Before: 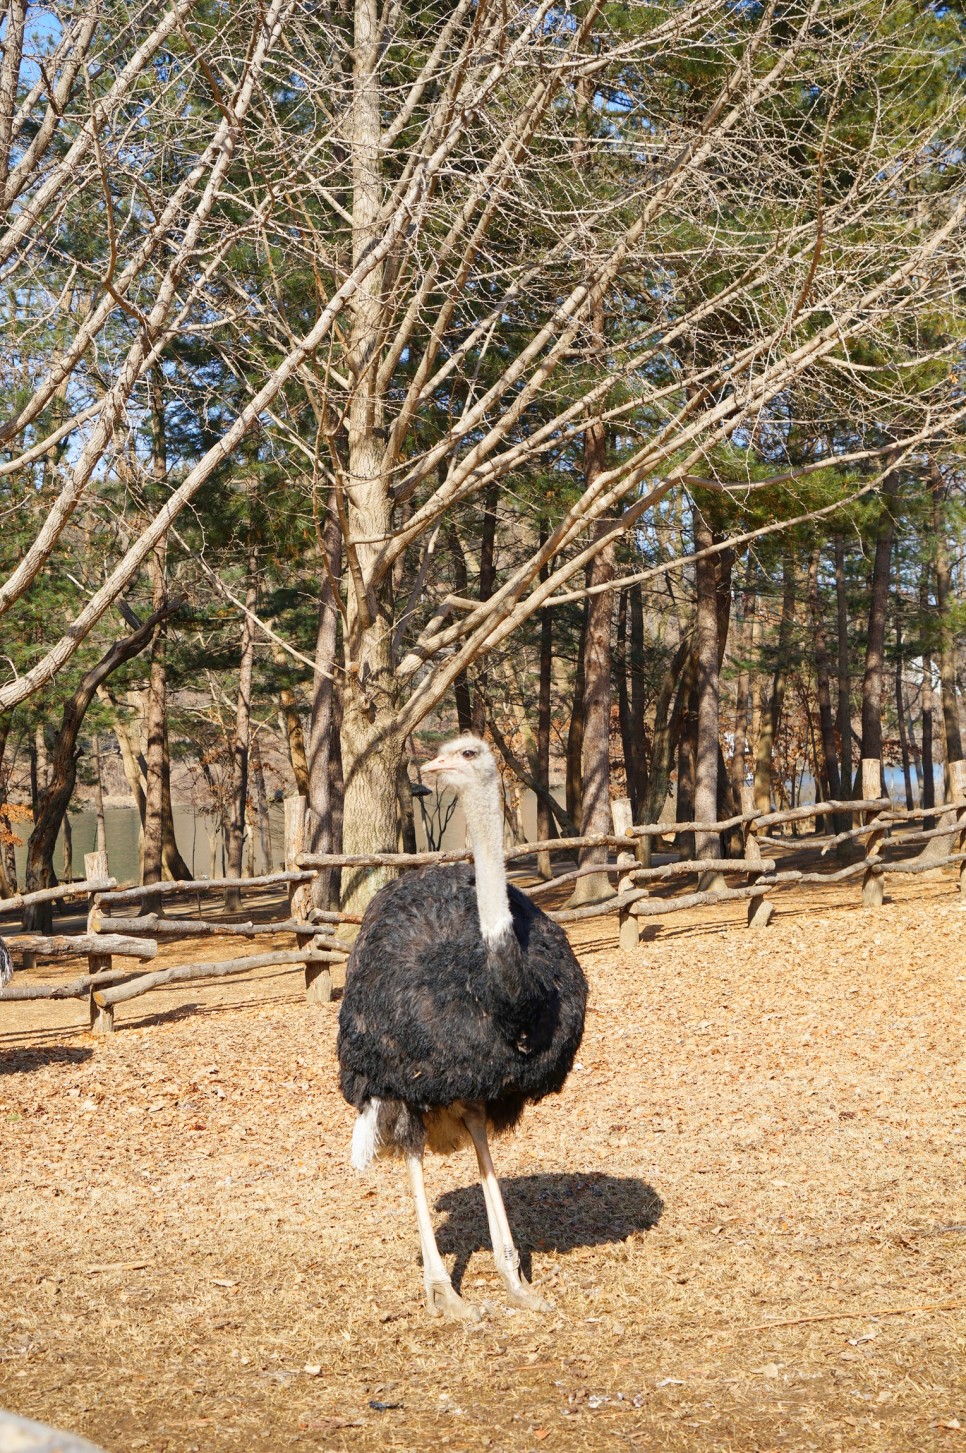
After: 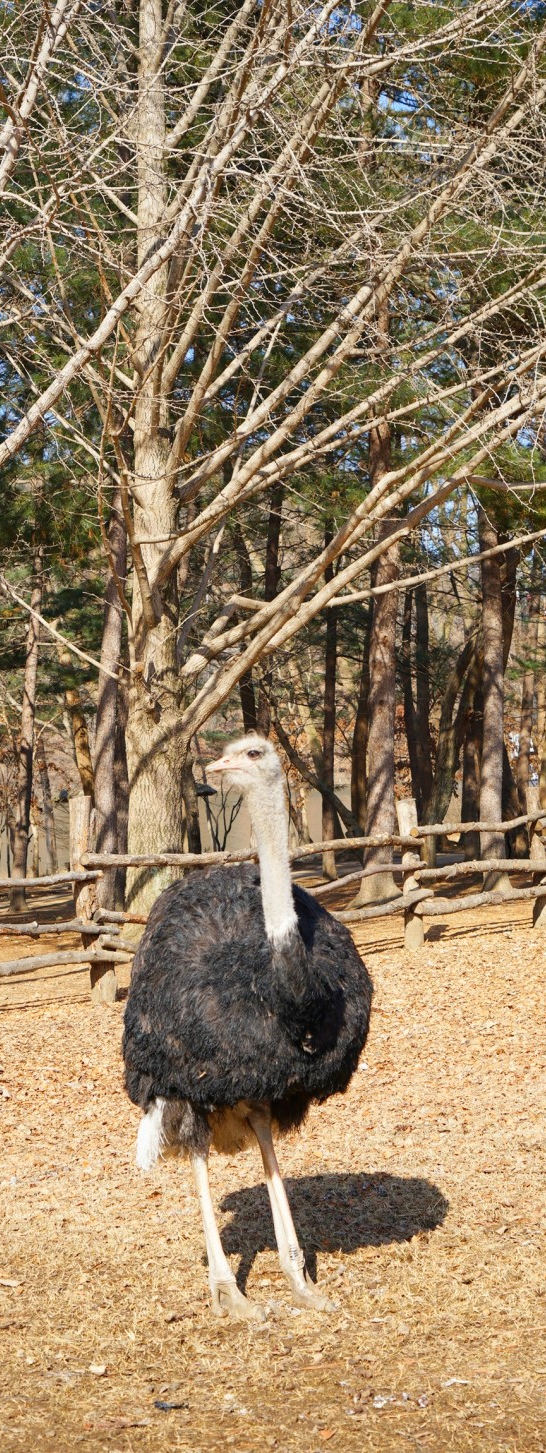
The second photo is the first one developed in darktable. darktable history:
crop and rotate: left 22.351%, right 21.058%
